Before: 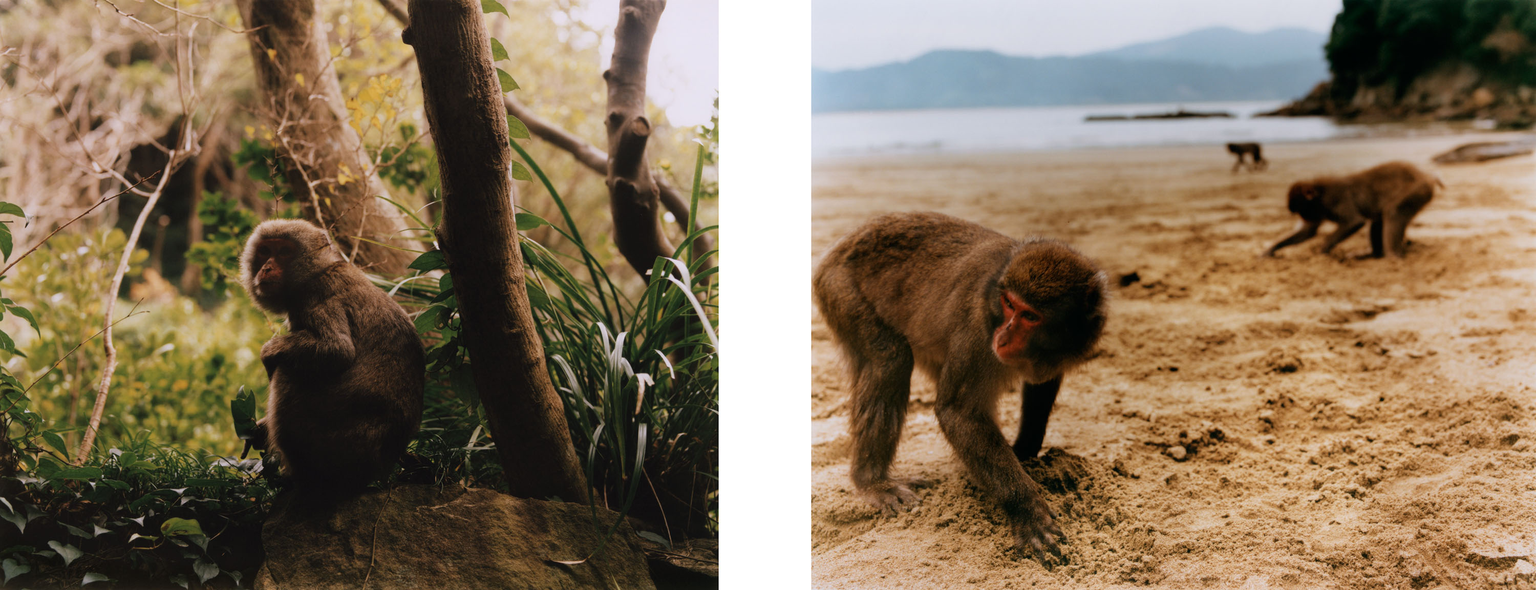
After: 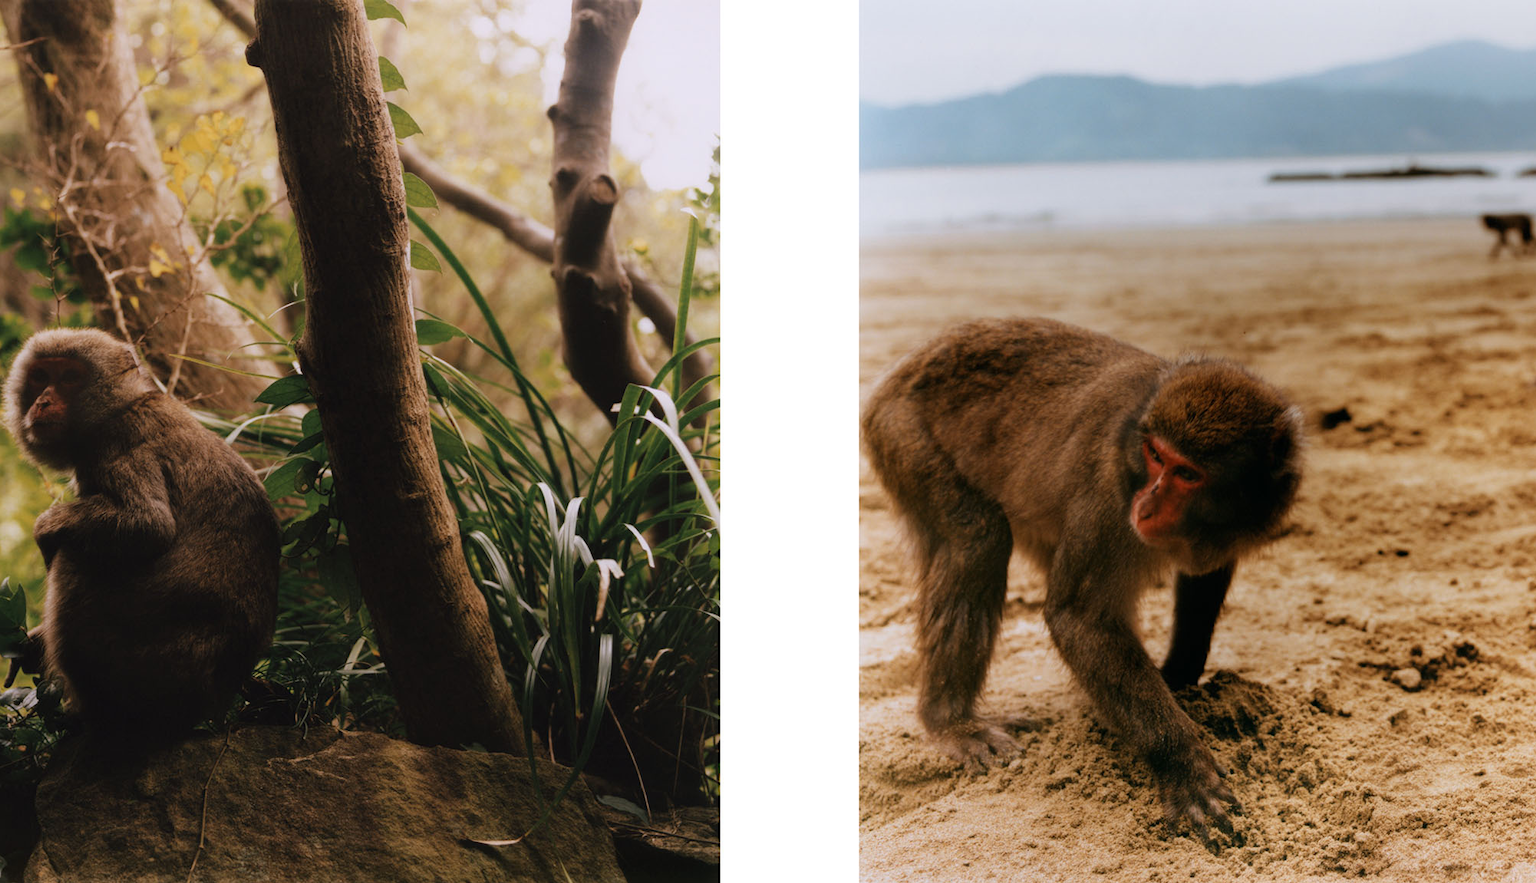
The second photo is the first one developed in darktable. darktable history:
crop and rotate: left 15.538%, right 17.703%
